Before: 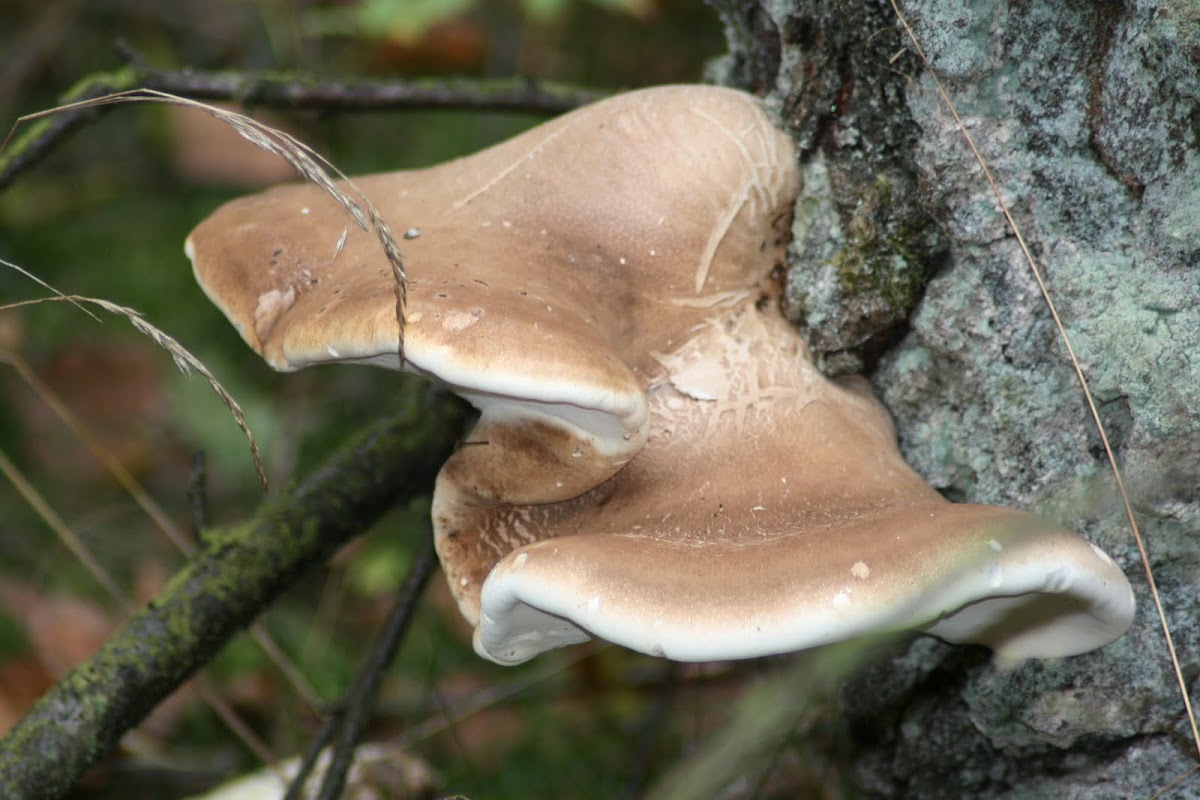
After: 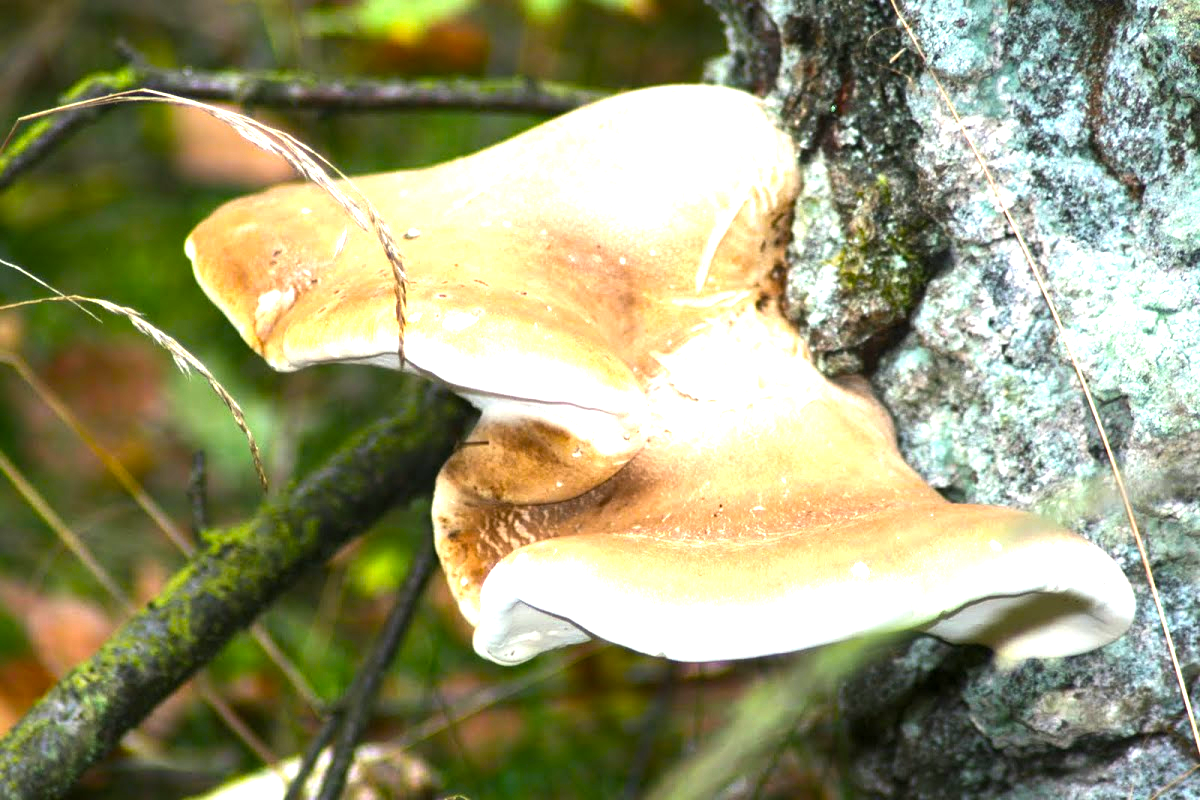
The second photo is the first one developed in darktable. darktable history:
color balance rgb: linear chroma grading › global chroma 9%, perceptual saturation grading › global saturation 36%, perceptual brilliance grading › global brilliance 15%, perceptual brilliance grading › shadows -35%, global vibrance 15%
exposure: black level correction 0, exposure 1.2 EV, compensate highlight preservation false
